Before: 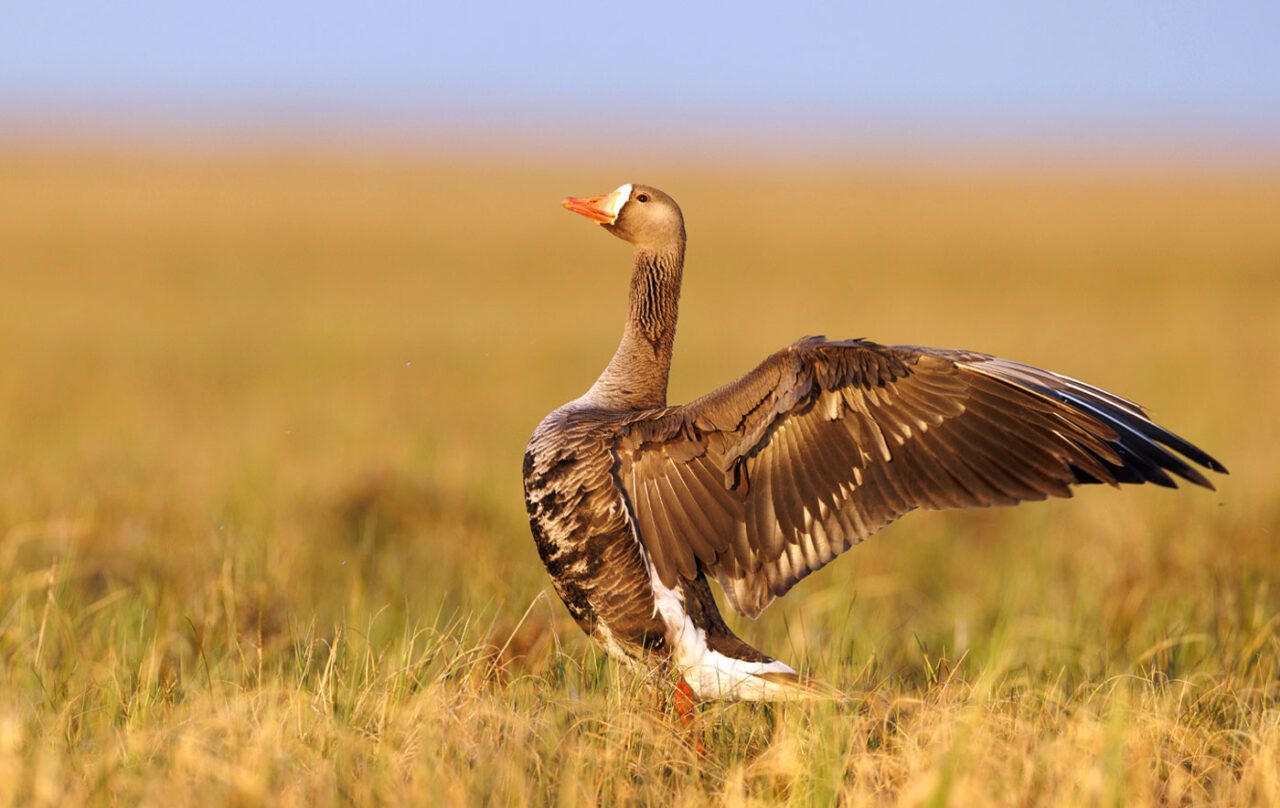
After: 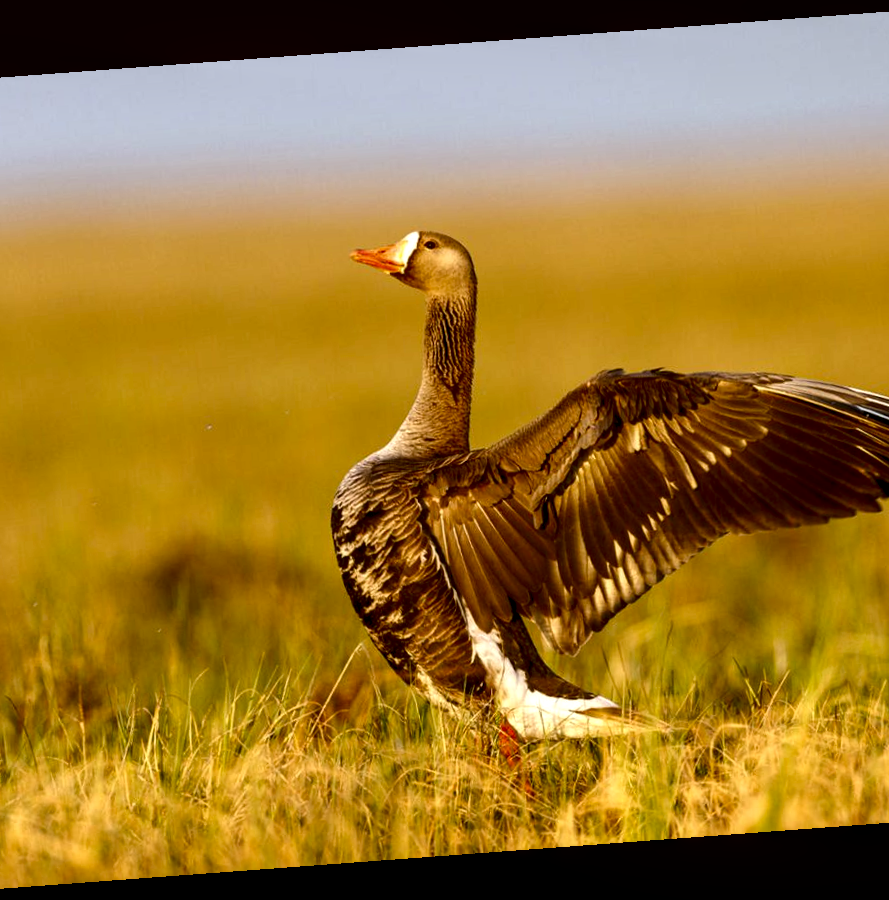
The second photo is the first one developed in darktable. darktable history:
rotate and perspective: rotation -4.25°, automatic cropping off
local contrast: detail 135%, midtone range 0.75
crop: left 16.899%, right 16.556%
contrast brightness saturation: contrast 0.07, brightness -0.13, saturation 0.06
color correction: highlights a* -1.43, highlights b* 10.12, shadows a* 0.395, shadows b* 19.35
